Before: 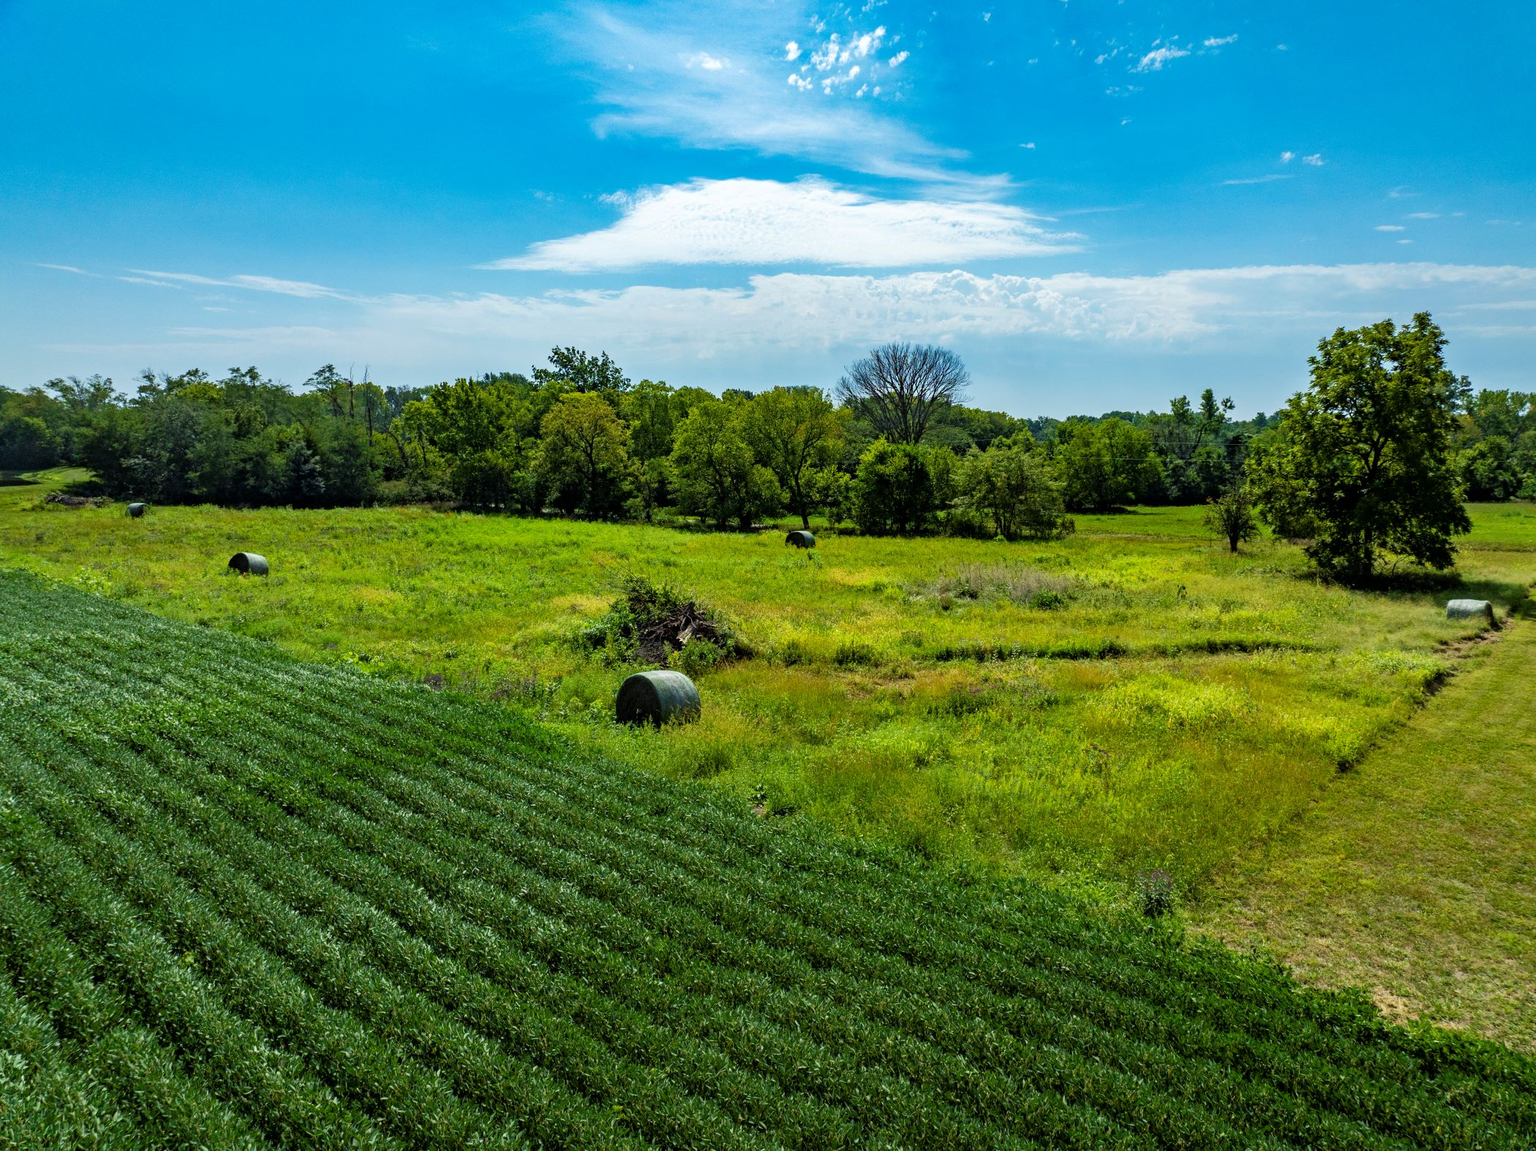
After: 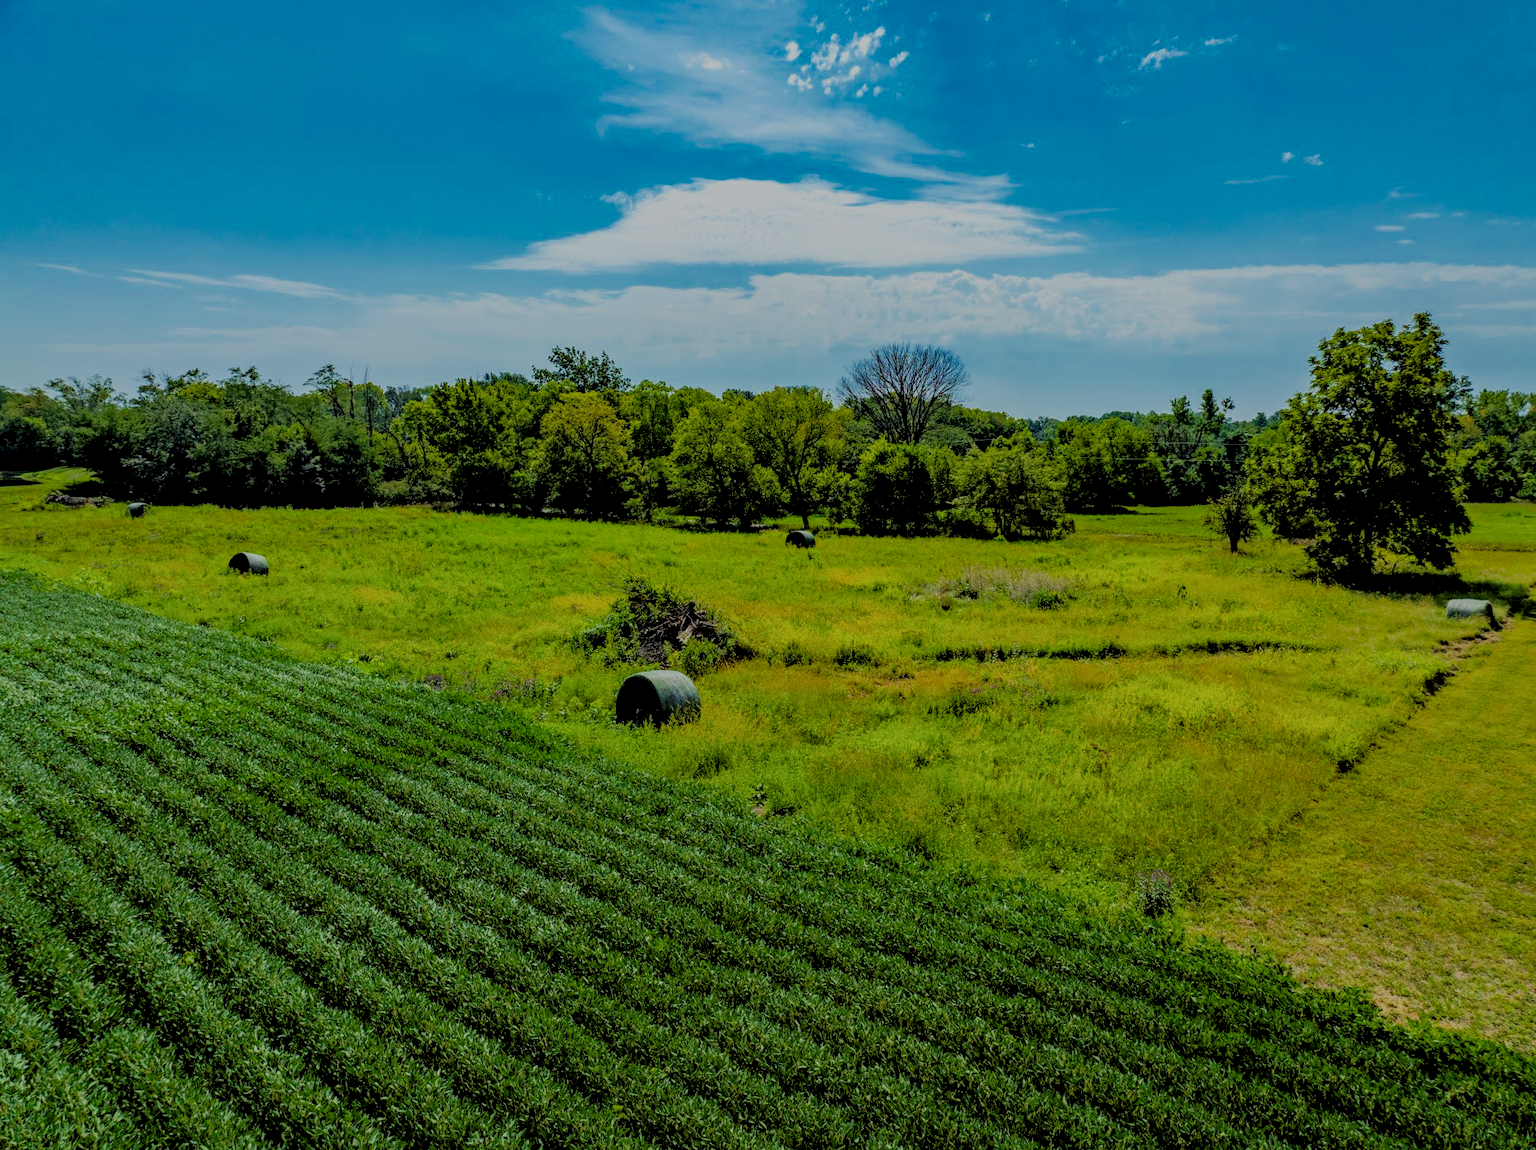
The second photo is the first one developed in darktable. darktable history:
color balance rgb: power › chroma 0.259%, power › hue 60.61°, perceptual saturation grading › global saturation 11.124%, global vibrance 1.739%, saturation formula JzAzBz (2021)
local contrast: on, module defaults
filmic rgb: black relative exposure -4.48 EV, white relative exposure 6.63 EV, hardness 1.84, contrast 0.506, color science v6 (2022)
